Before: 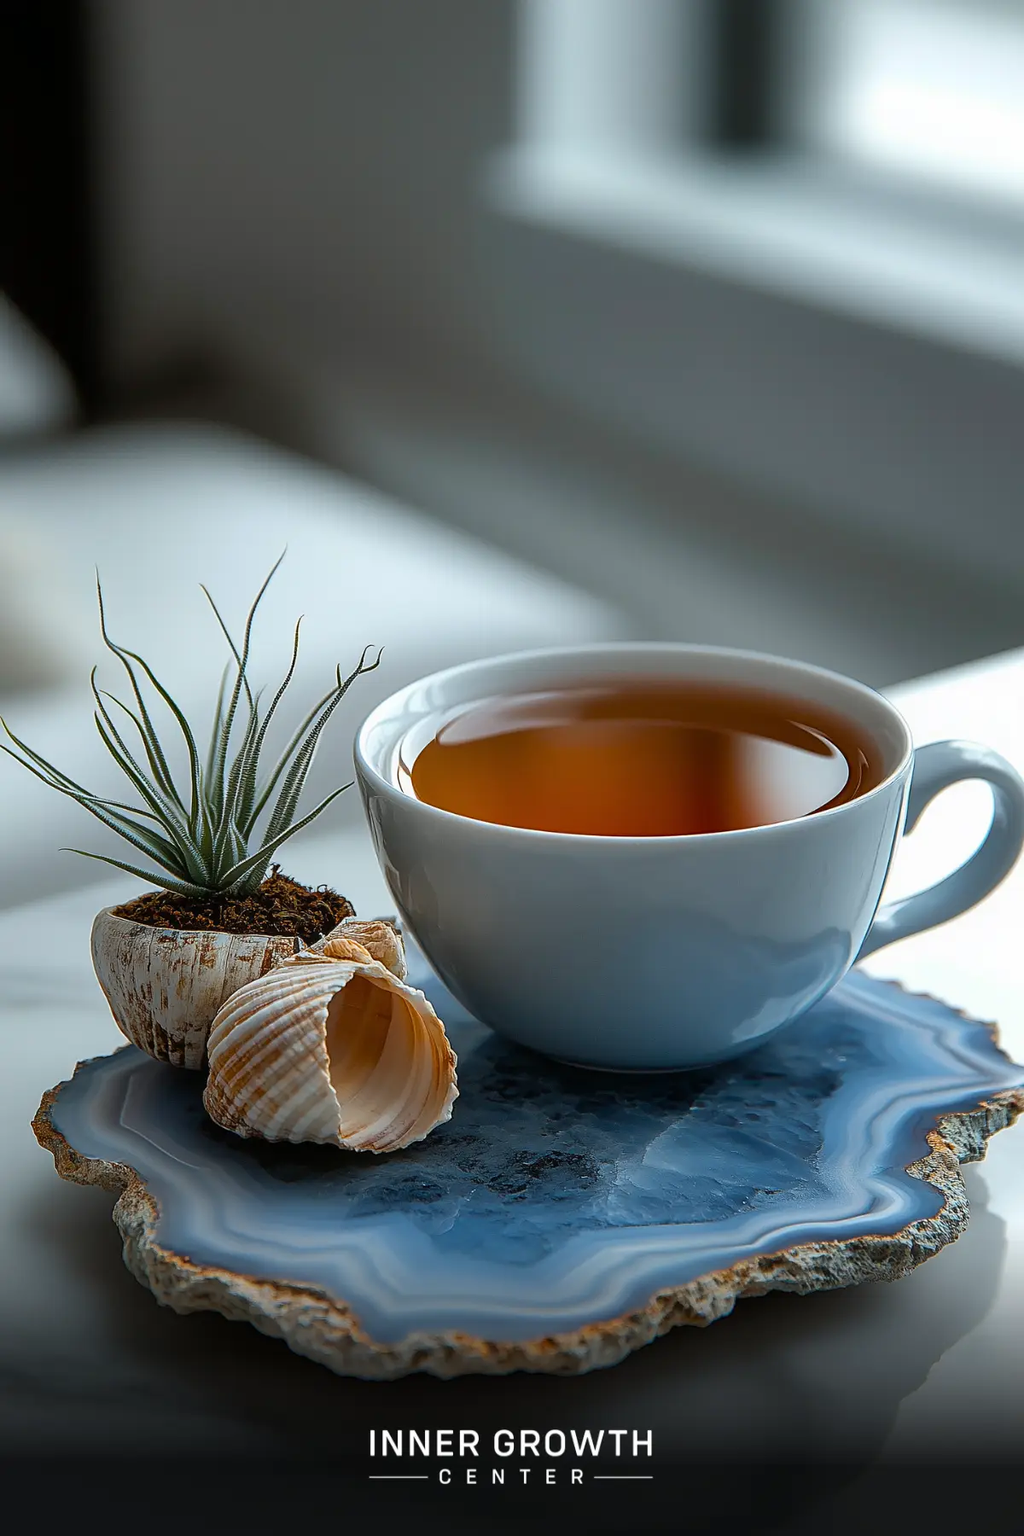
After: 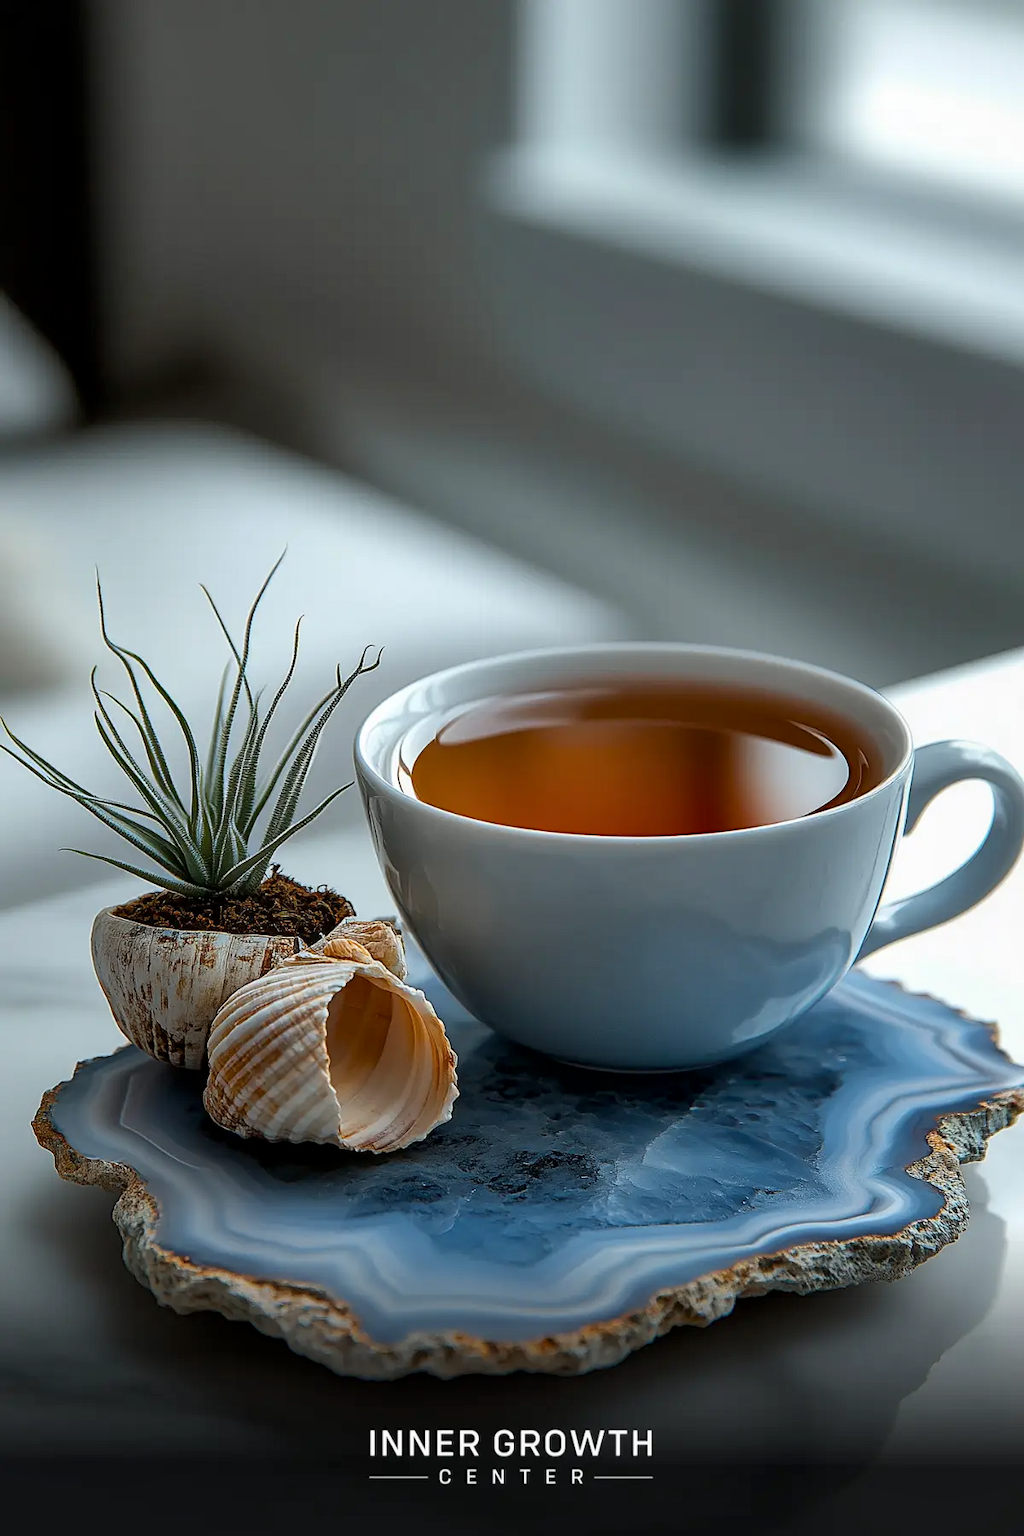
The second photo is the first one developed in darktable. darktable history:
local contrast: mode bilateral grid, contrast 20, coarseness 50, detail 121%, midtone range 0.2
exposure: exposure -0.056 EV, compensate highlight preservation false
